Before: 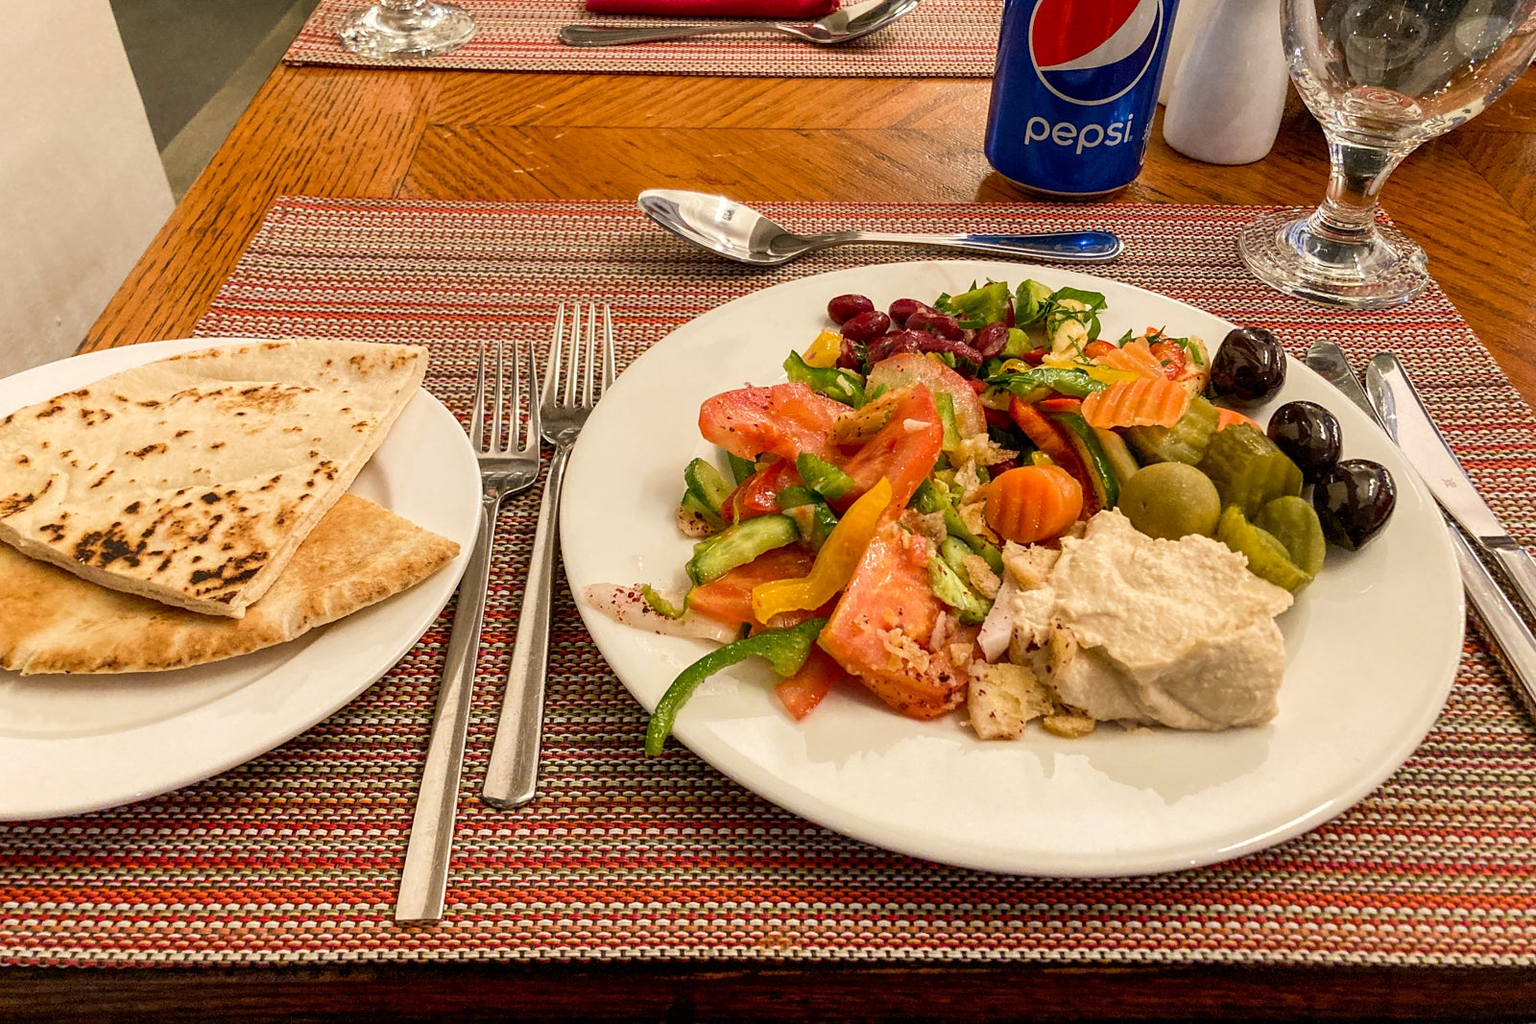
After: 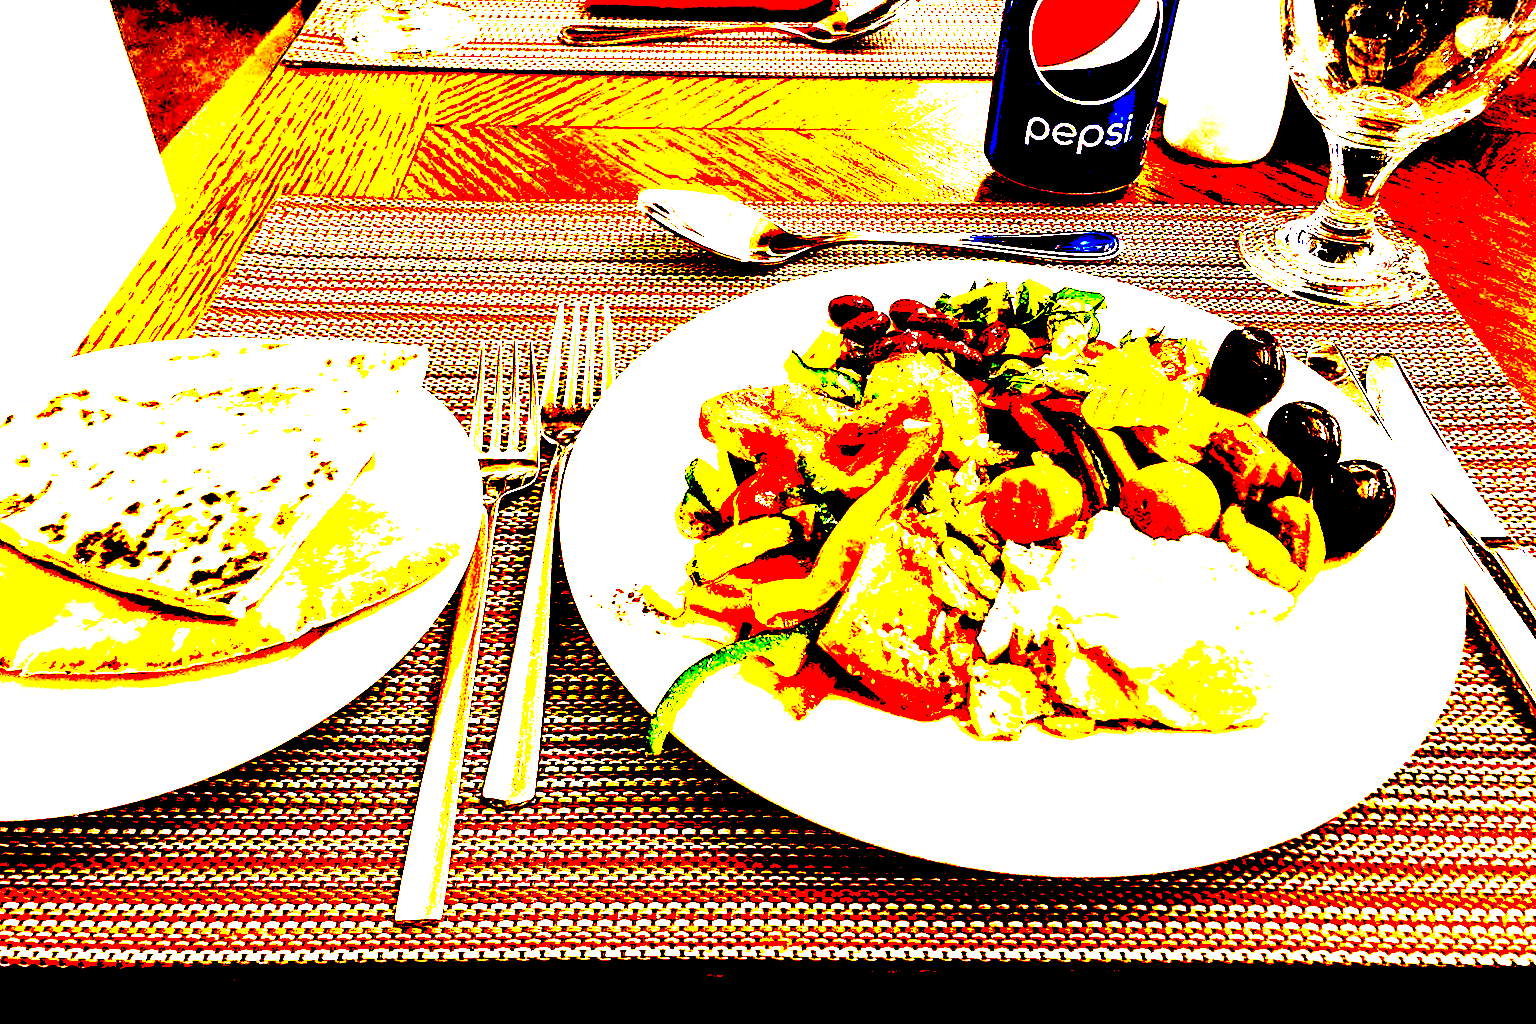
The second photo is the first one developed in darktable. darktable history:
exposure: black level correction 0.1, exposure 3 EV, compensate highlight preservation false
vignetting: brightness -0.629, saturation -0.007, center (-0.028, 0.239)
